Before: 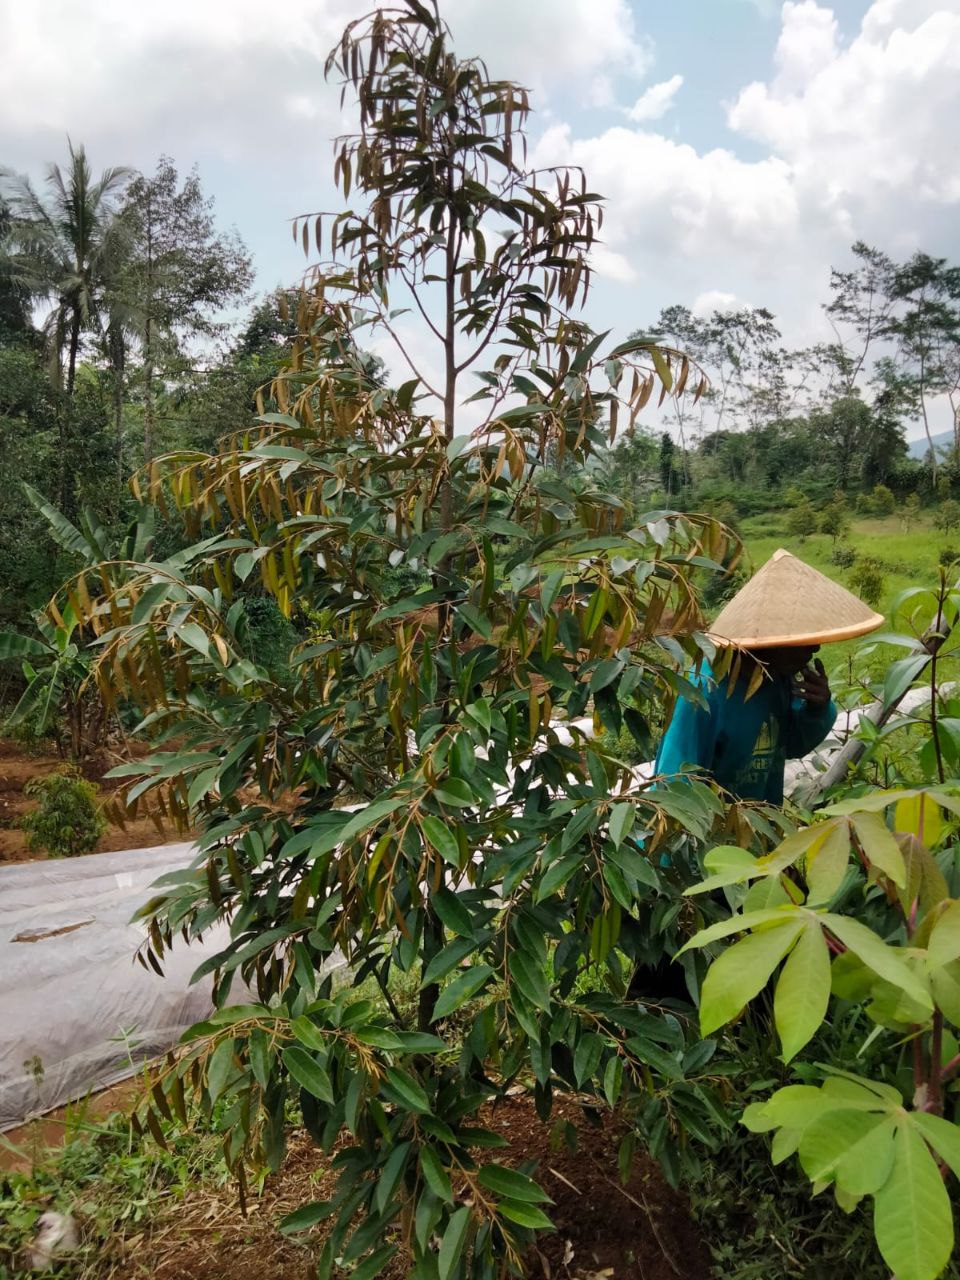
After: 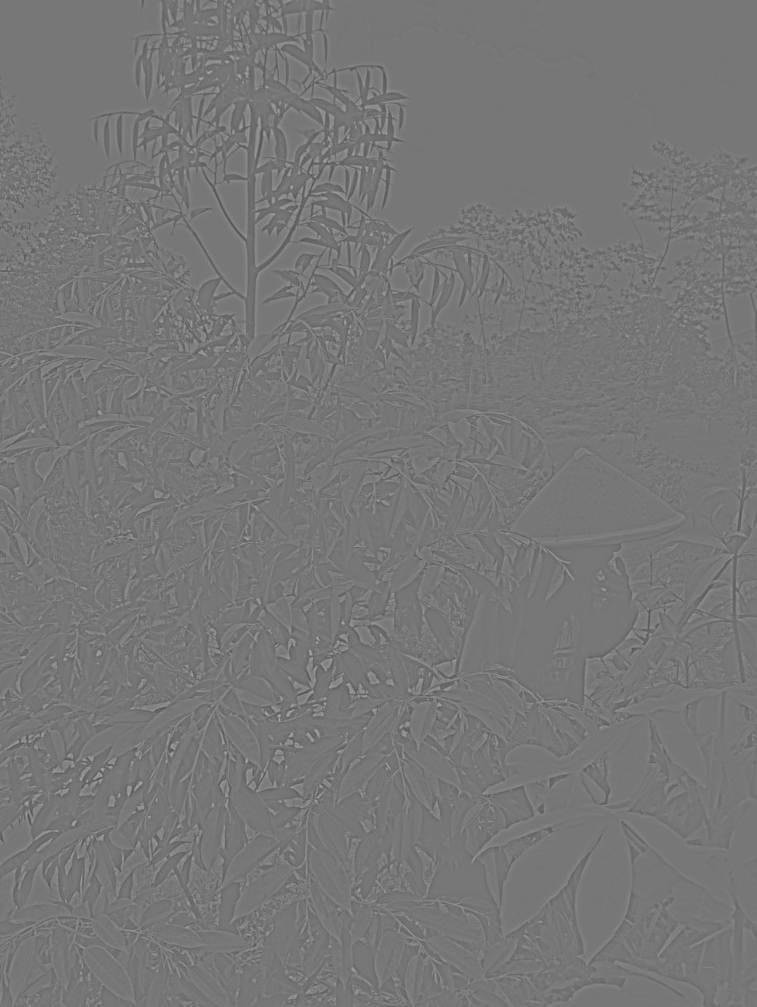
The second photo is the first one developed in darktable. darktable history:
highpass: sharpness 5.84%, contrast boost 8.44%
crop and rotate: left 20.74%, top 7.912%, right 0.375%, bottom 13.378%
